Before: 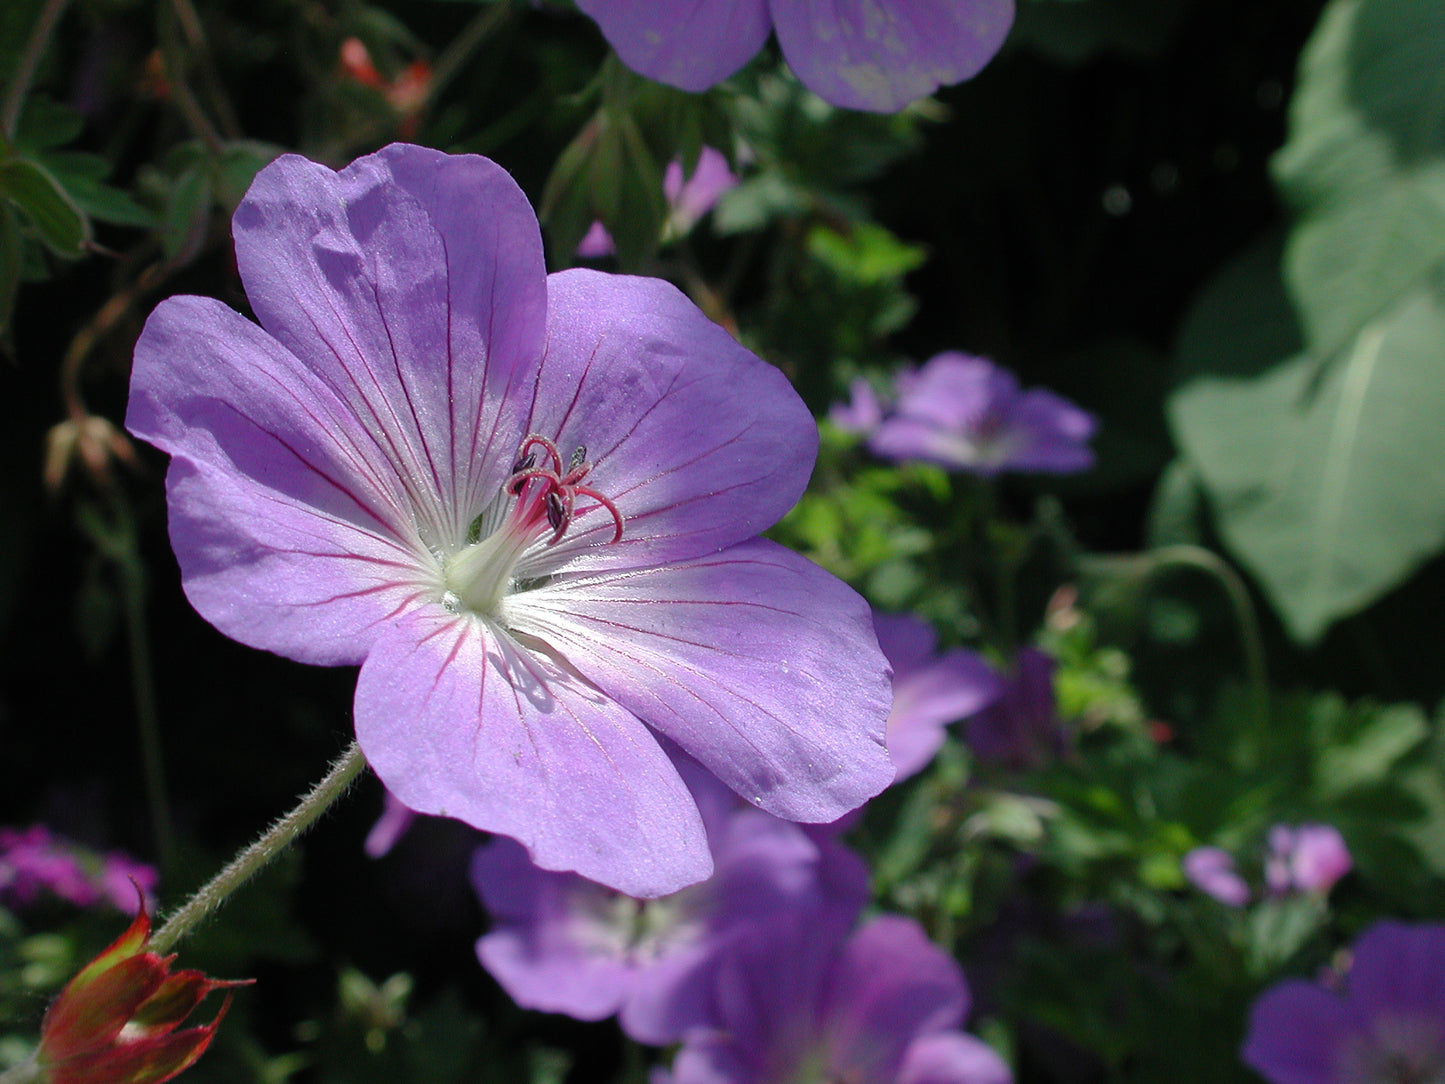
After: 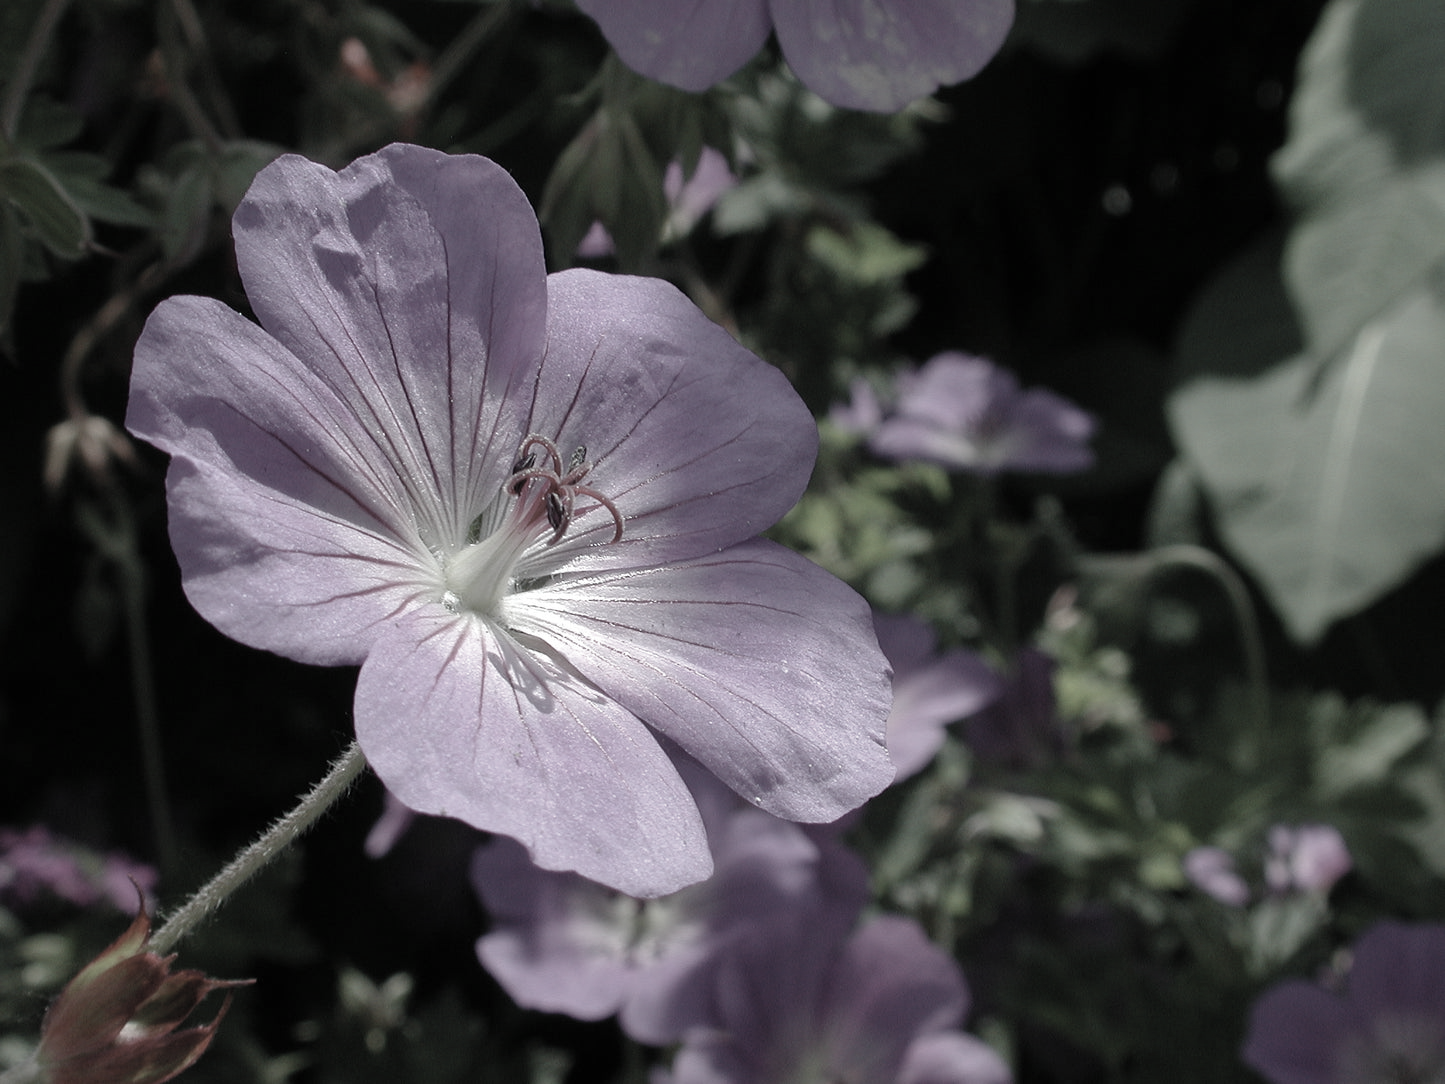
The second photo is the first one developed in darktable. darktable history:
color correction: highlights b* 0.015, saturation 0.273
exposure: compensate exposure bias true, compensate highlight preservation false
